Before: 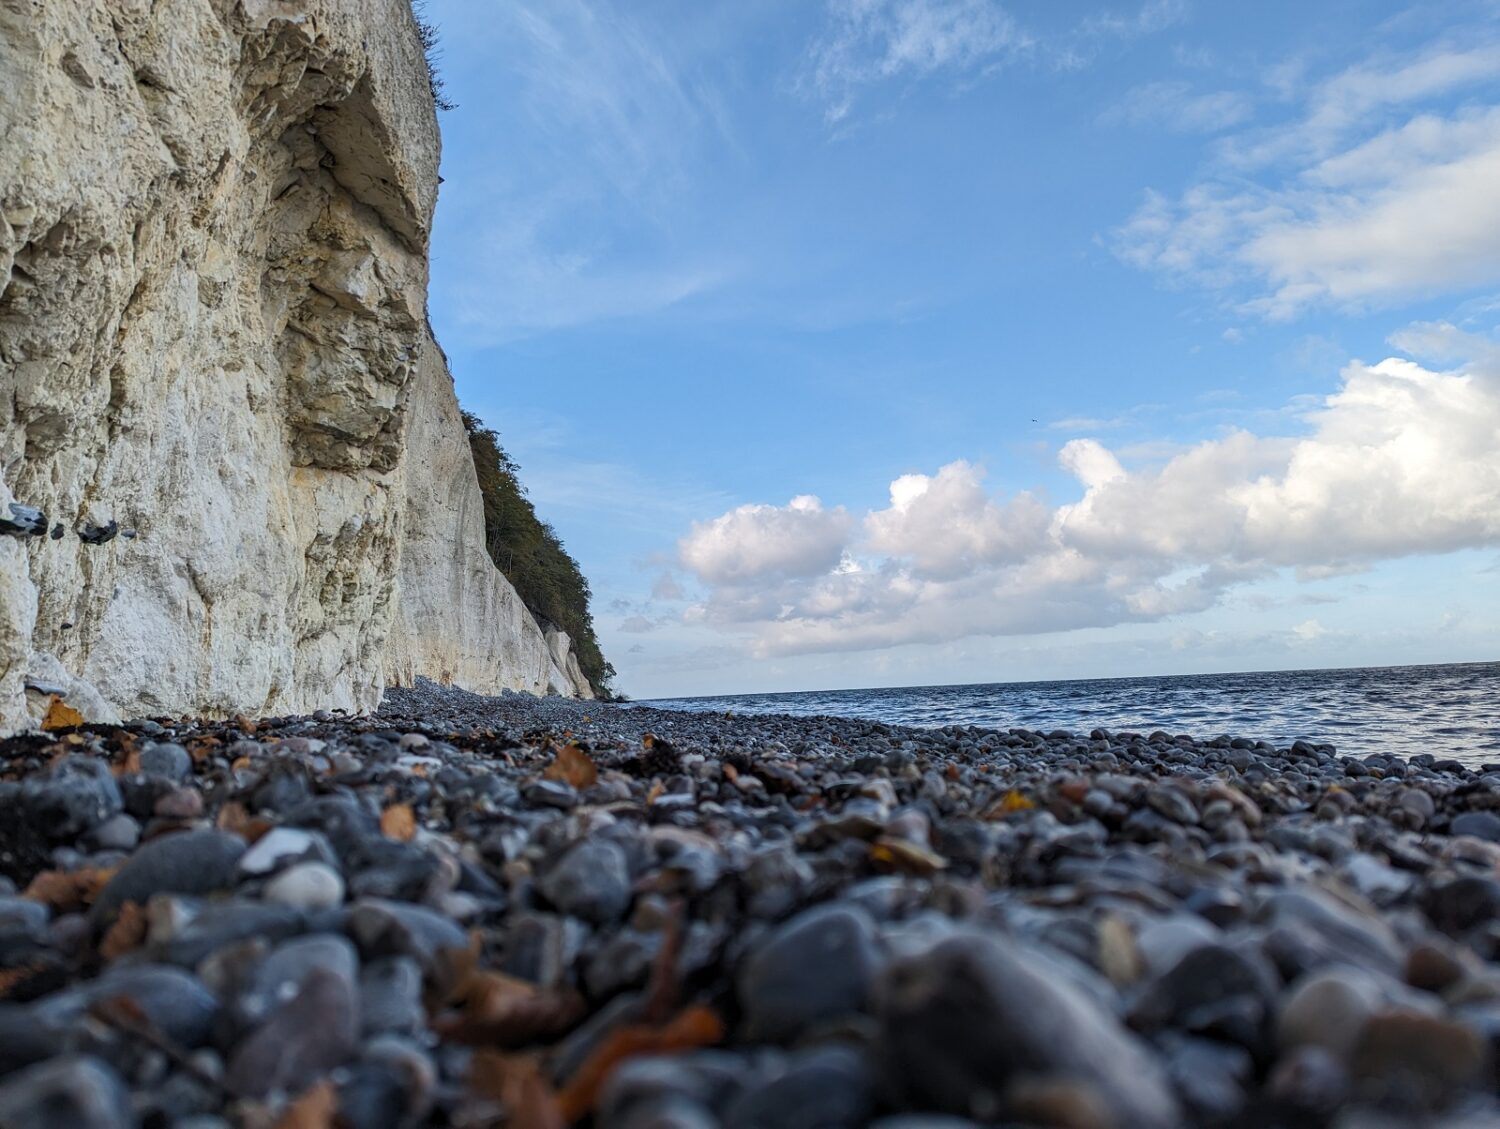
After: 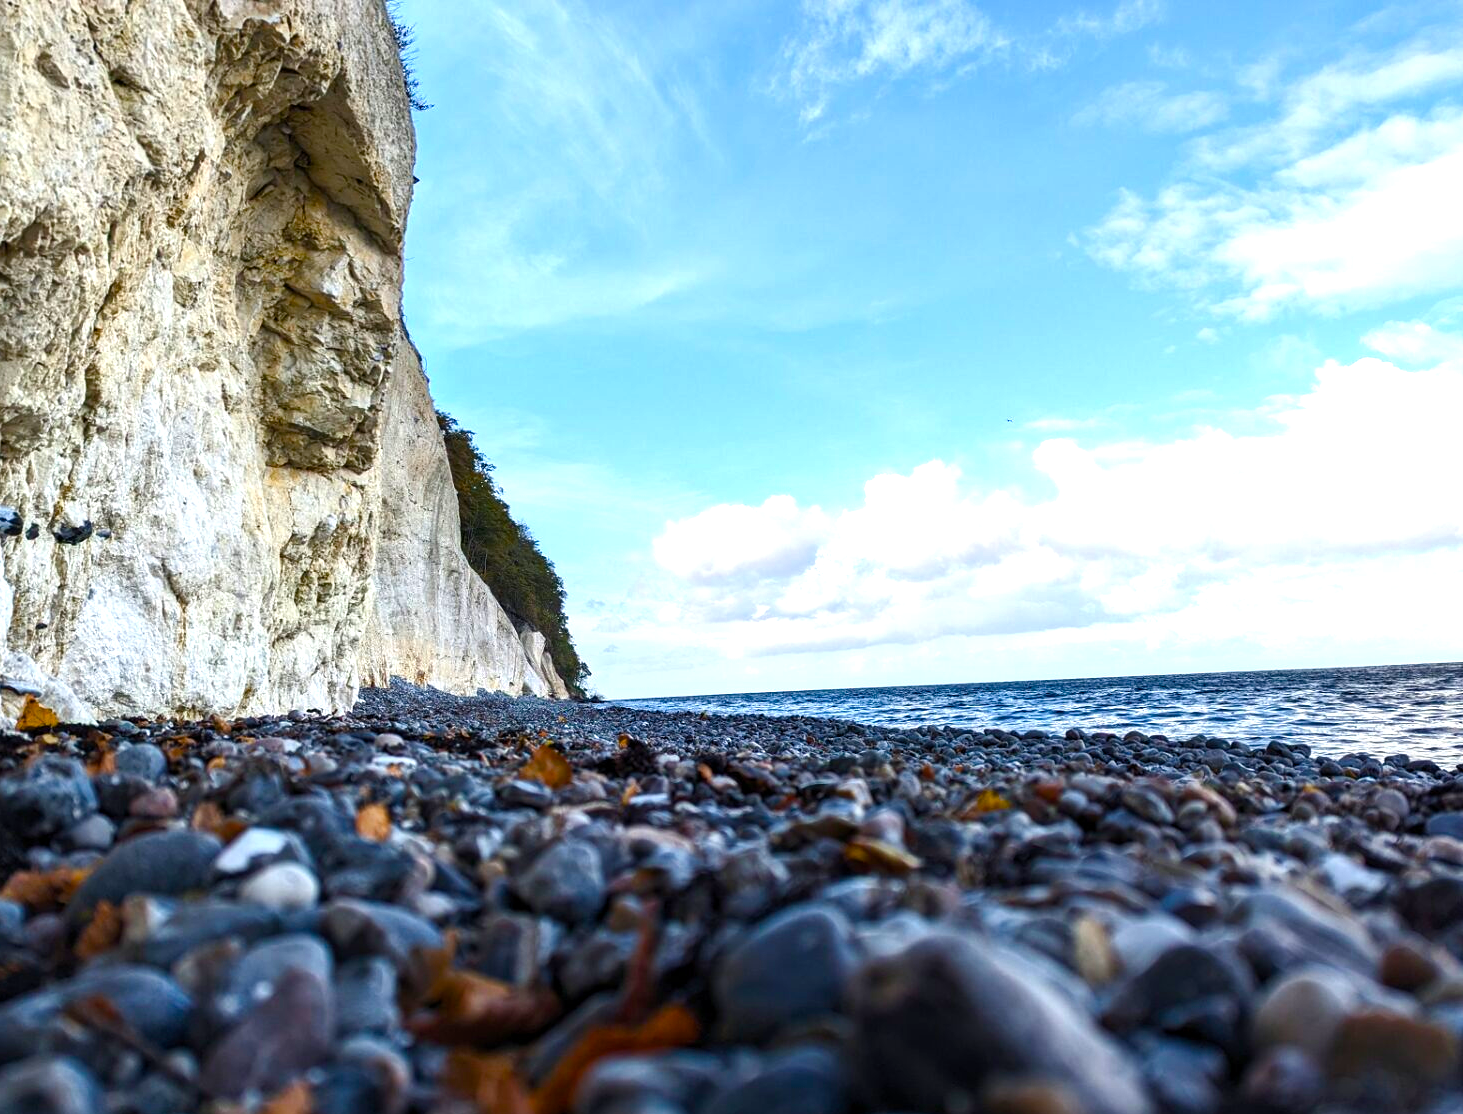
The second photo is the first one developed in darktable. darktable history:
crop and rotate: left 1.774%, right 0.633%, bottom 1.28%
tone equalizer: -8 EV -0.417 EV, -7 EV -0.389 EV, -6 EV -0.333 EV, -5 EV -0.222 EV, -3 EV 0.222 EV, -2 EV 0.333 EV, -1 EV 0.389 EV, +0 EV 0.417 EV, edges refinement/feathering 500, mask exposure compensation -1.57 EV, preserve details no
color balance rgb: linear chroma grading › shadows -2.2%, linear chroma grading › highlights -15%, linear chroma grading › global chroma -10%, linear chroma grading › mid-tones -10%, perceptual saturation grading › global saturation 45%, perceptual saturation grading › highlights -50%, perceptual saturation grading › shadows 30%, perceptual brilliance grading › global brilliance 18%, global vibrance 45%
